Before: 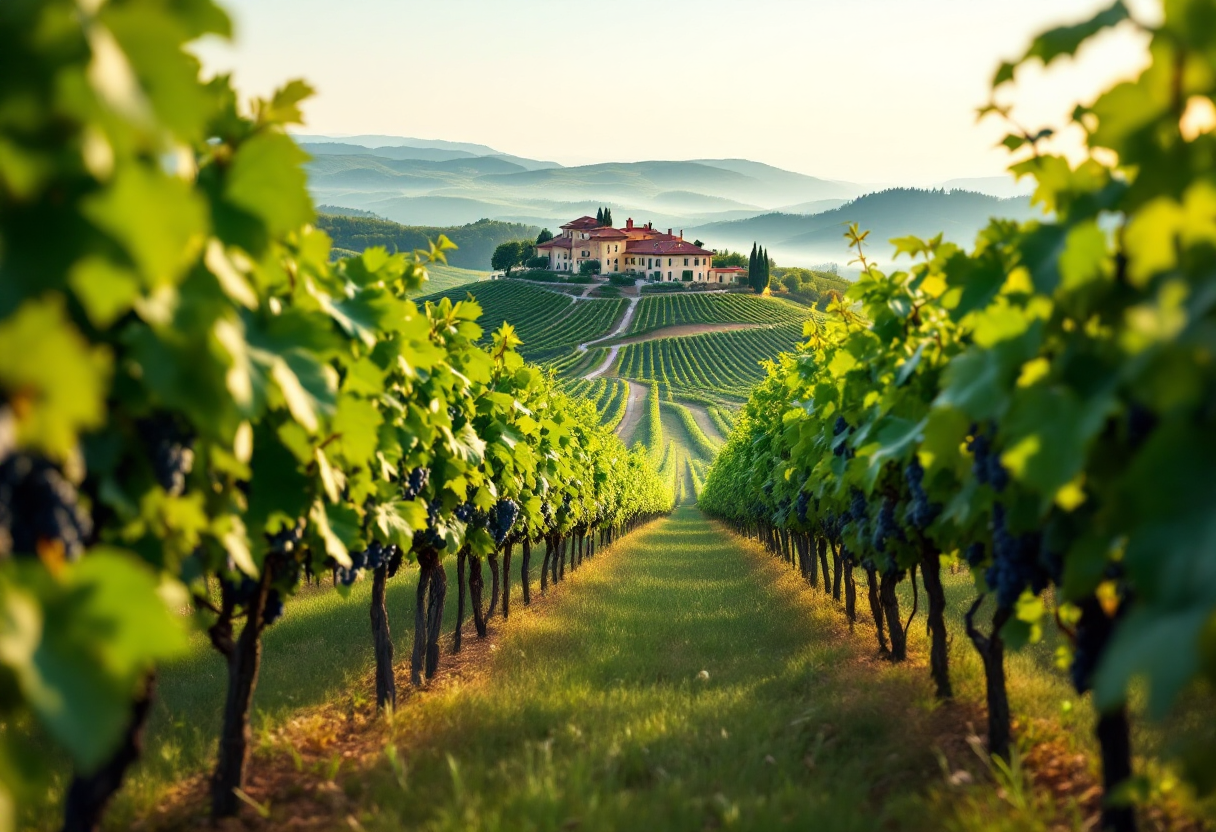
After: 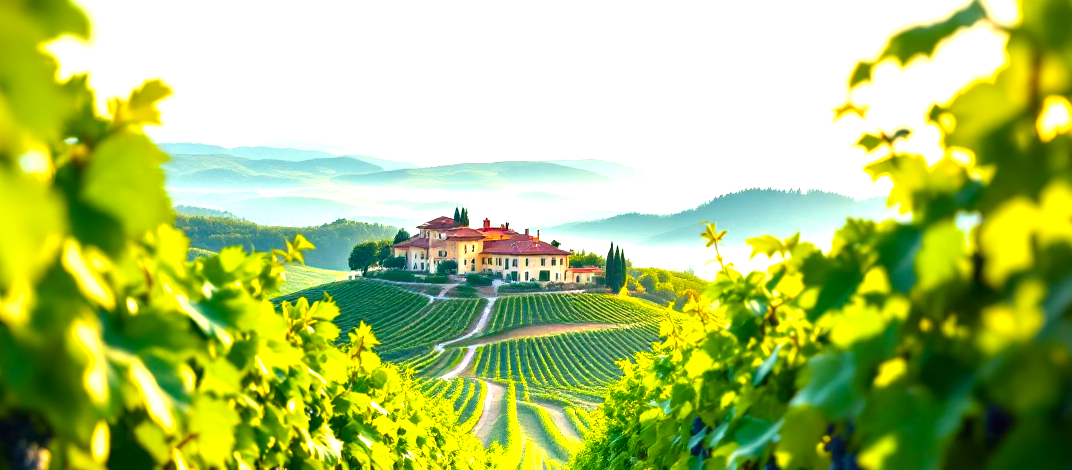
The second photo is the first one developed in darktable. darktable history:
crop and rotate: left 11.786%, bottom 43.41%
exposure: black level correction 0, exposure 1 EV, compensate highlight preservation false
color balance rgb: perceptual saturation grading › global saturation 30.826%, global vibrance 20%
